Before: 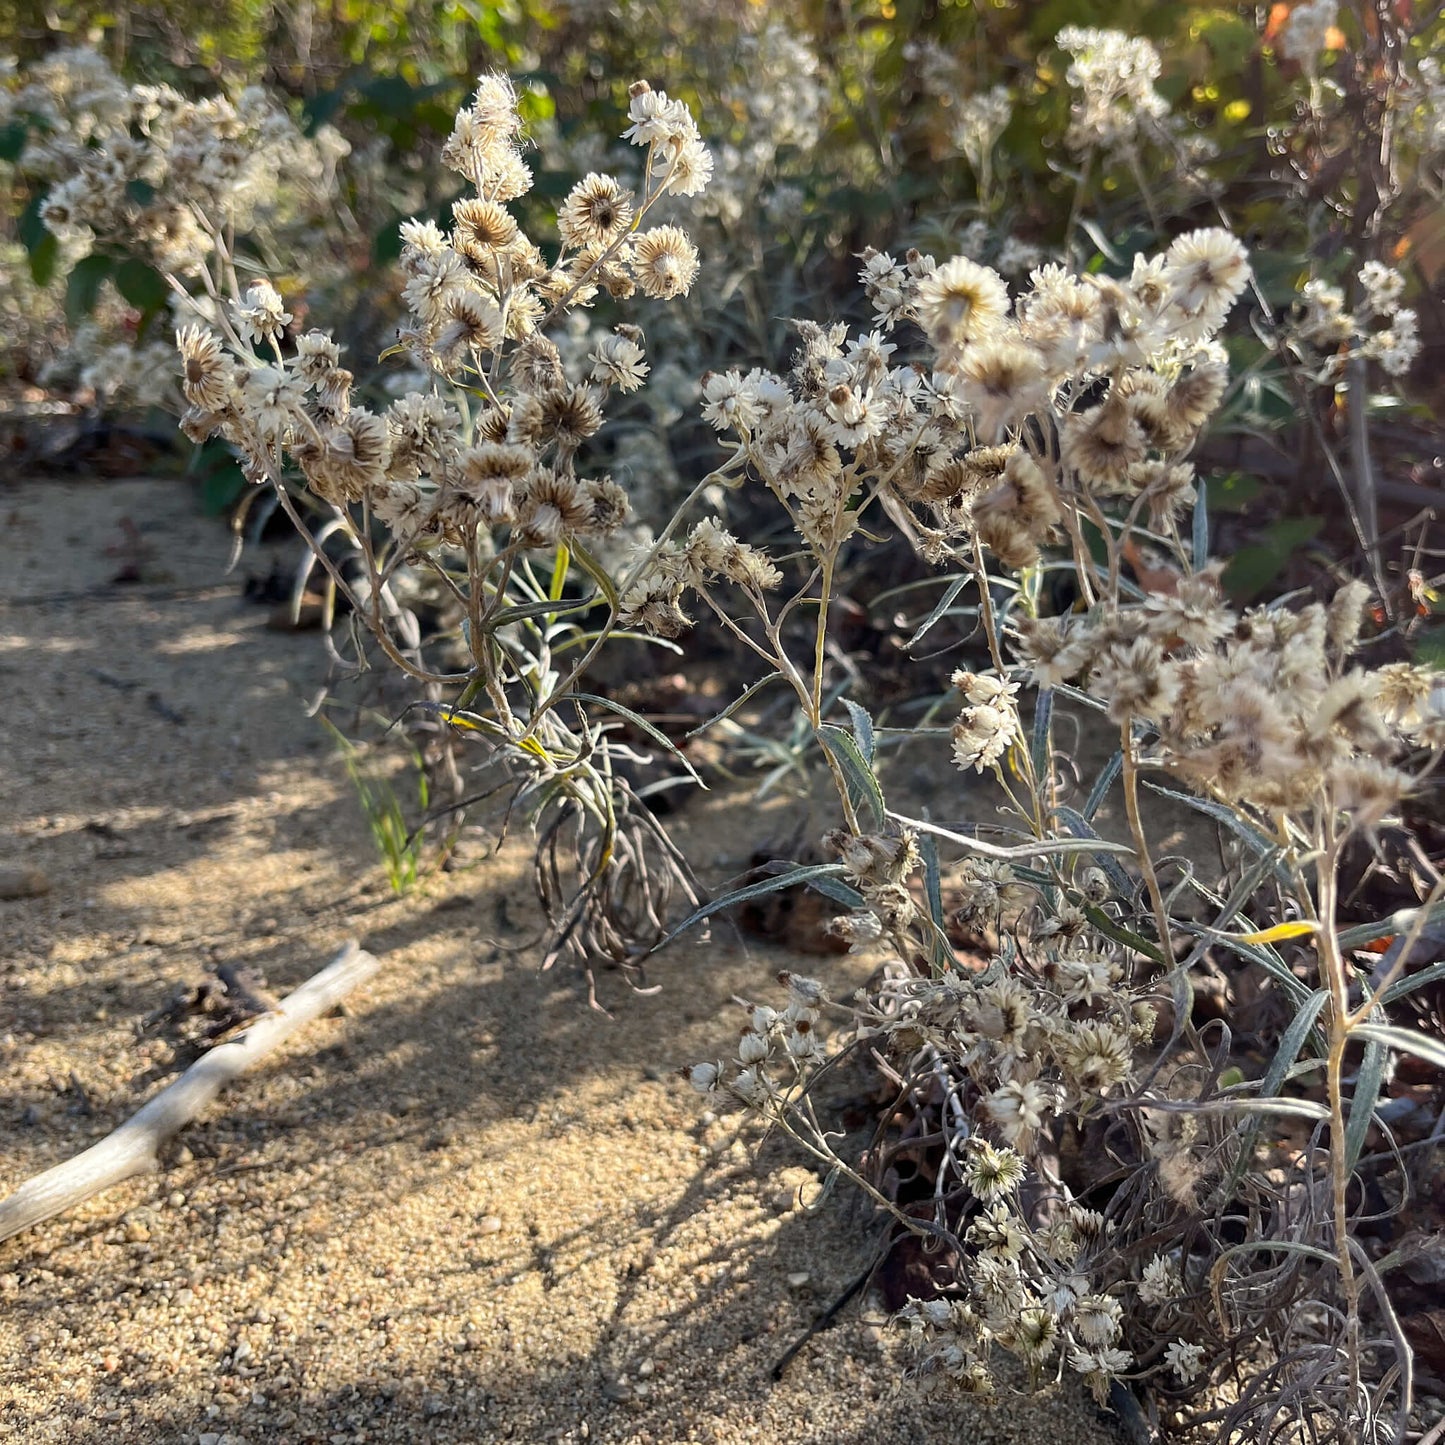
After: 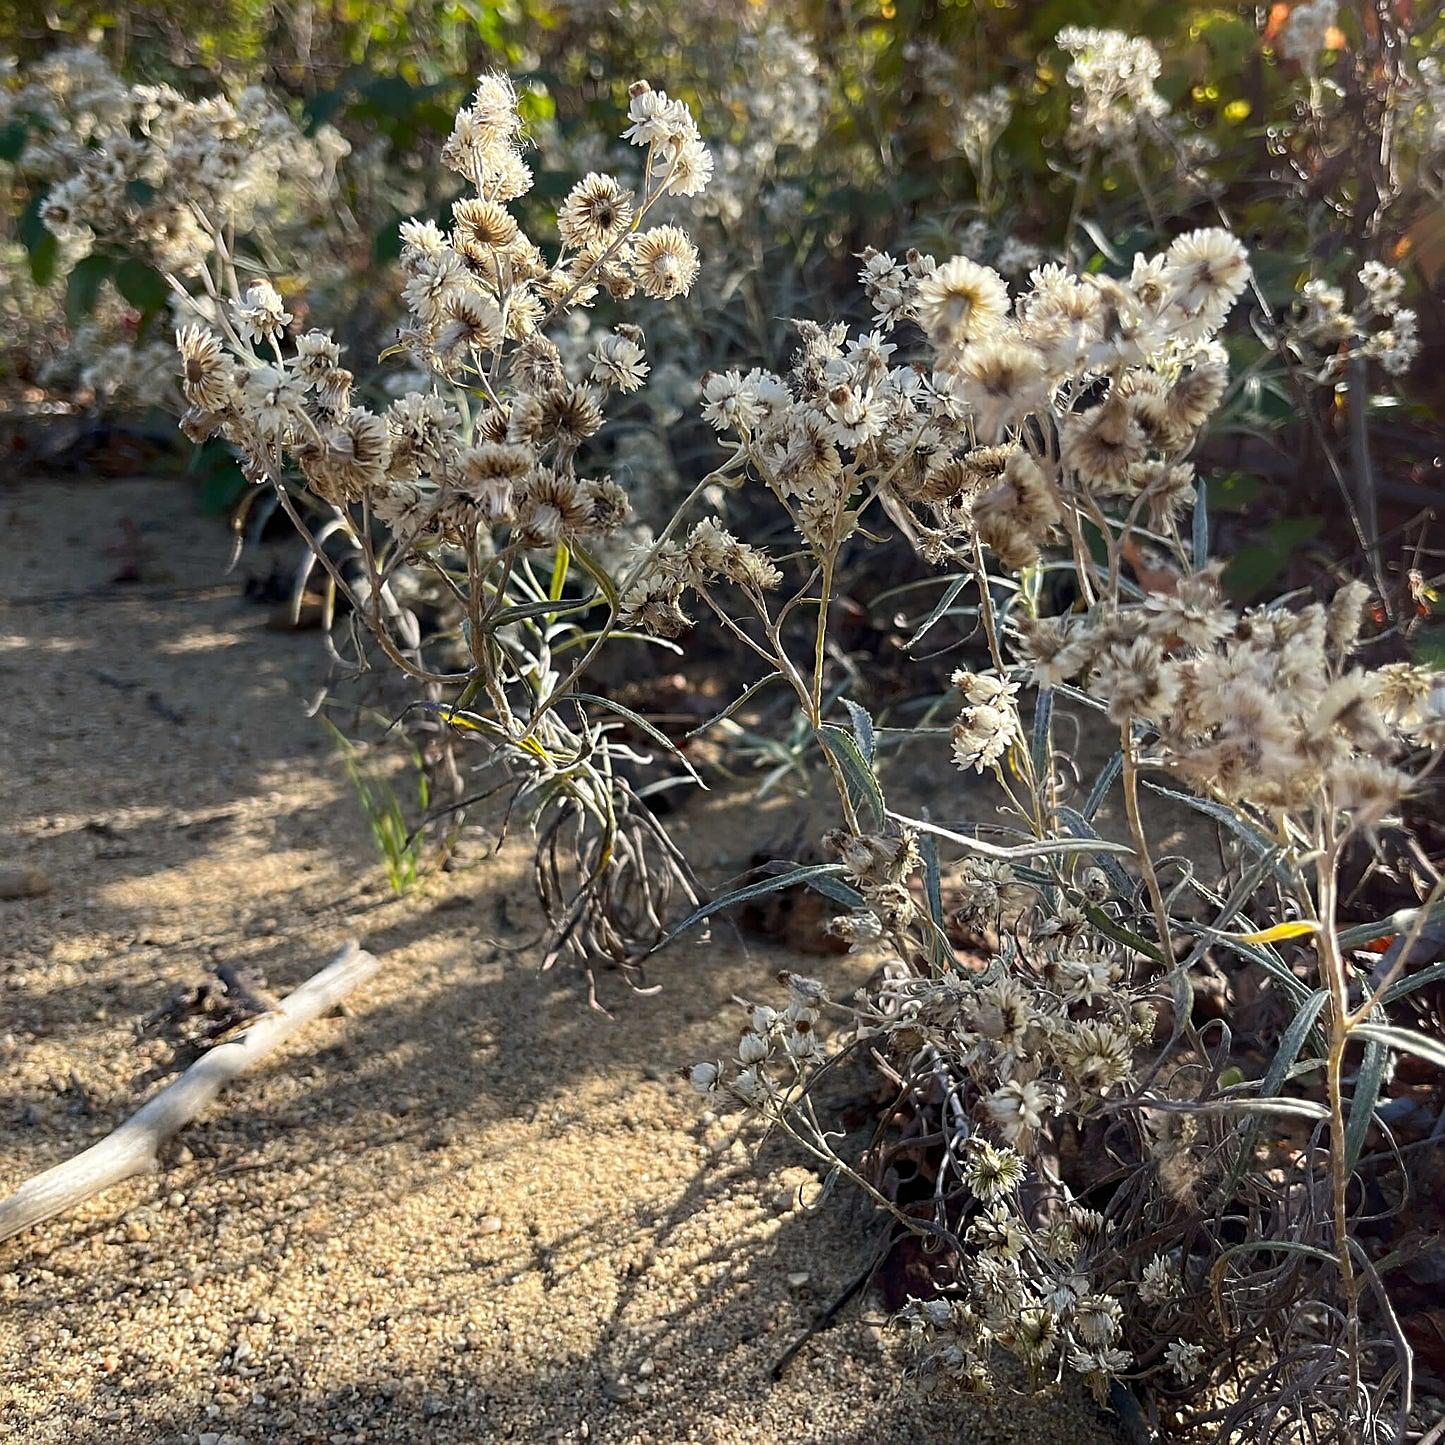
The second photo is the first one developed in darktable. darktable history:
sharpen: on, module defaults
shadows and highlights: shadows -88.03, highlights -35.45, shadows color adjustment 99.15%, highlights color adjustment 0%, soften with gaussian
